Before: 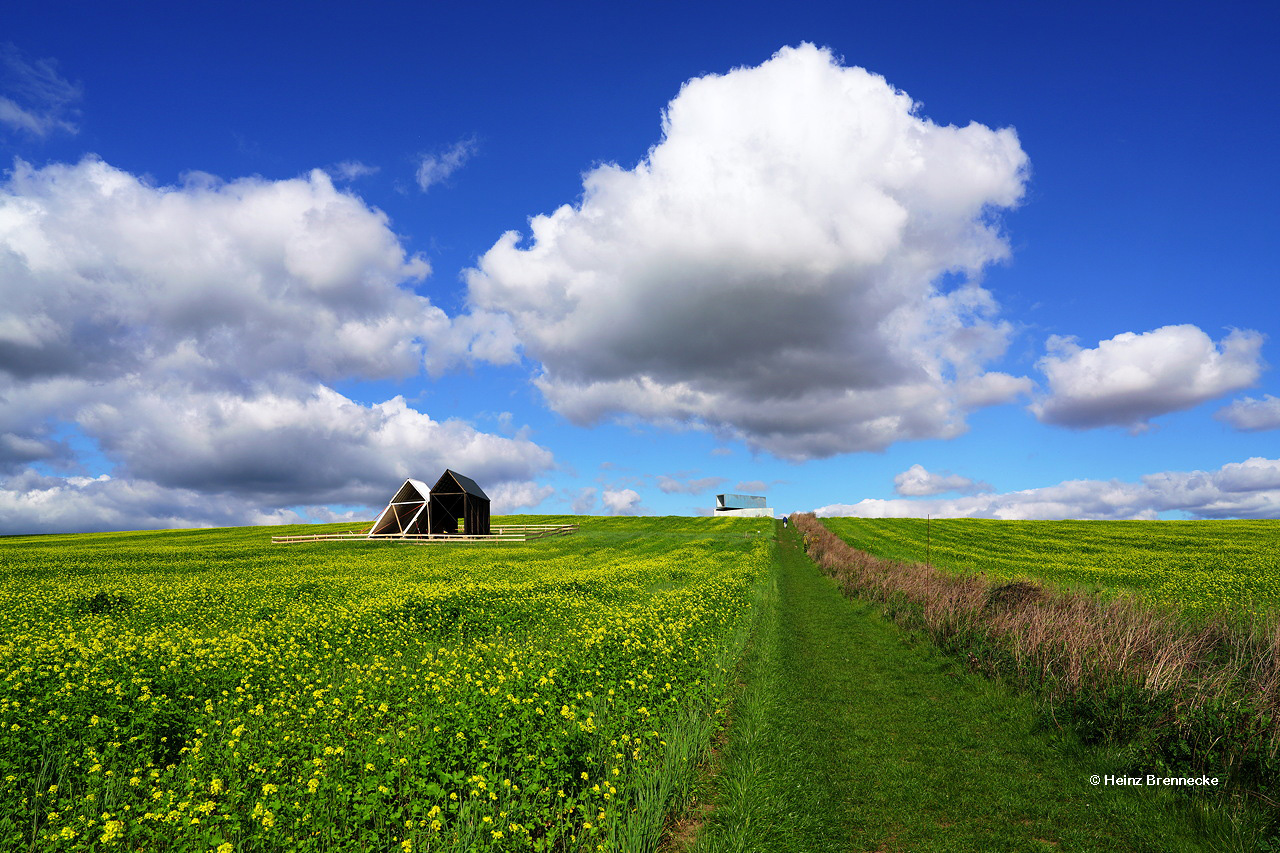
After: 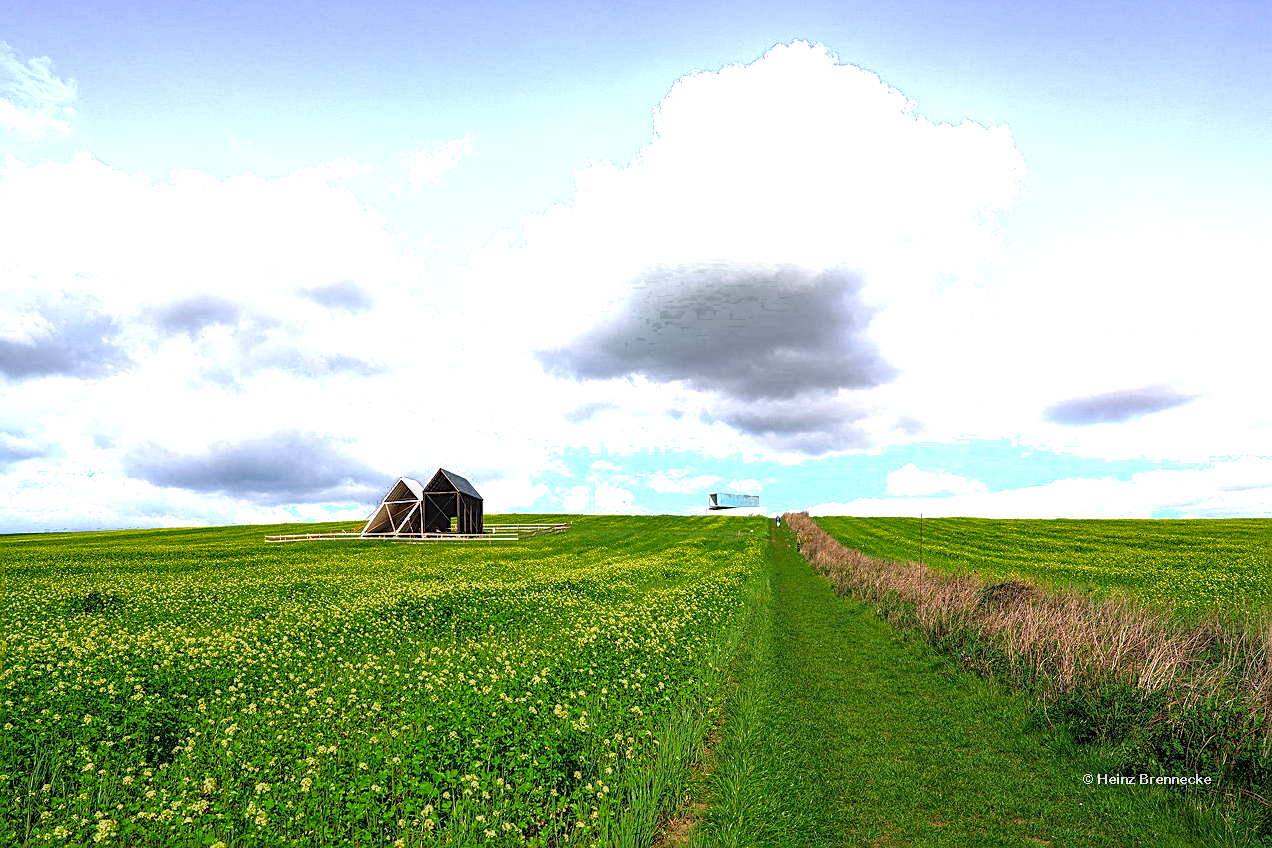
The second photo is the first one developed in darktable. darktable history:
white balance: red 1, blue 1
crop and rotate: left 0.614%, top 0.179%, bottom 0.309%
exposure: exposure 0.6 EV, compensate highlight preservation false
sharpen: on, module defaults
local contrast: on, module defaults
shadows and highlights: on, module defaults
color zones: curves: ch0 [(0.203, 0.433) (0.607, 0.517) (0.697, 0.696) (0.705, 0.897)]
